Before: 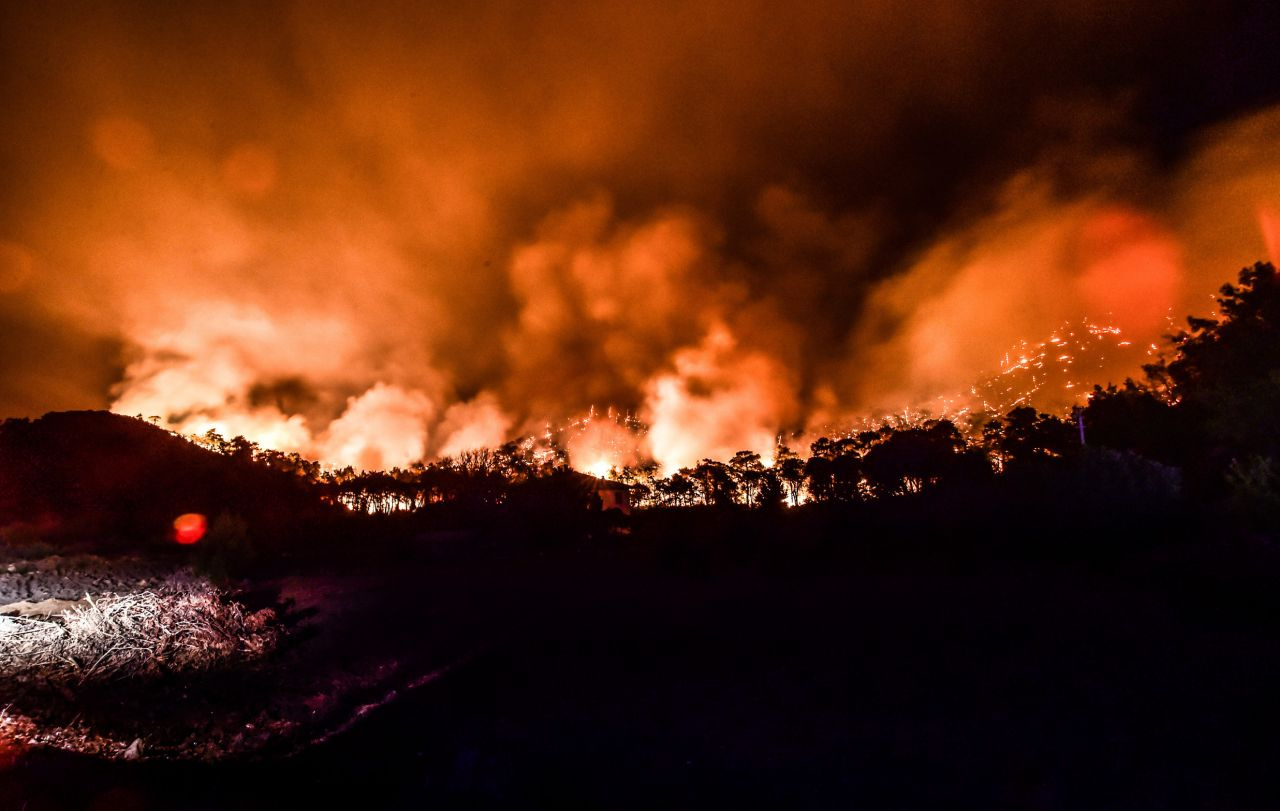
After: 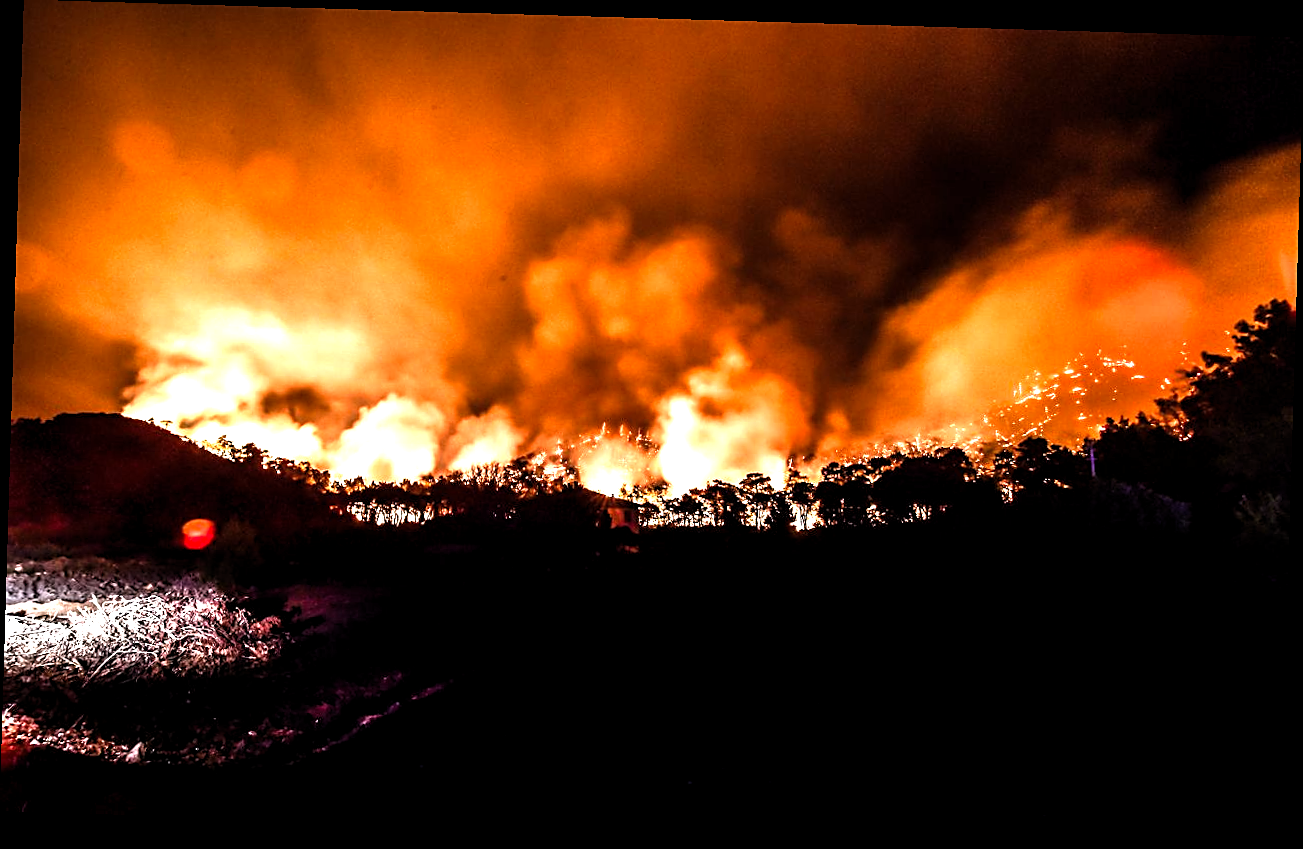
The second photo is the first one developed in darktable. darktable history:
white balance: red 0.988, blue 1.017
sharpen: on, module defaults
rotate and perspective: rotation 1.72°, automatic cropping off
levels: levels [0.012, 0.367, 0.697]
